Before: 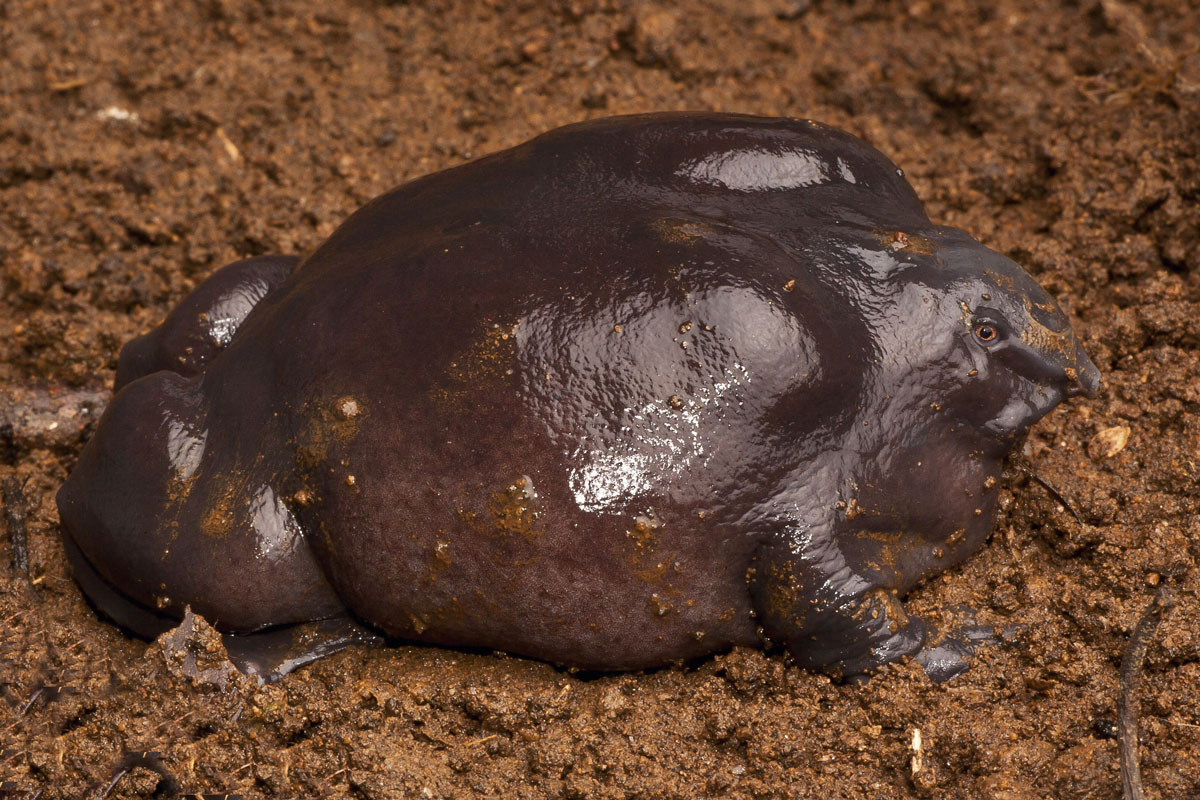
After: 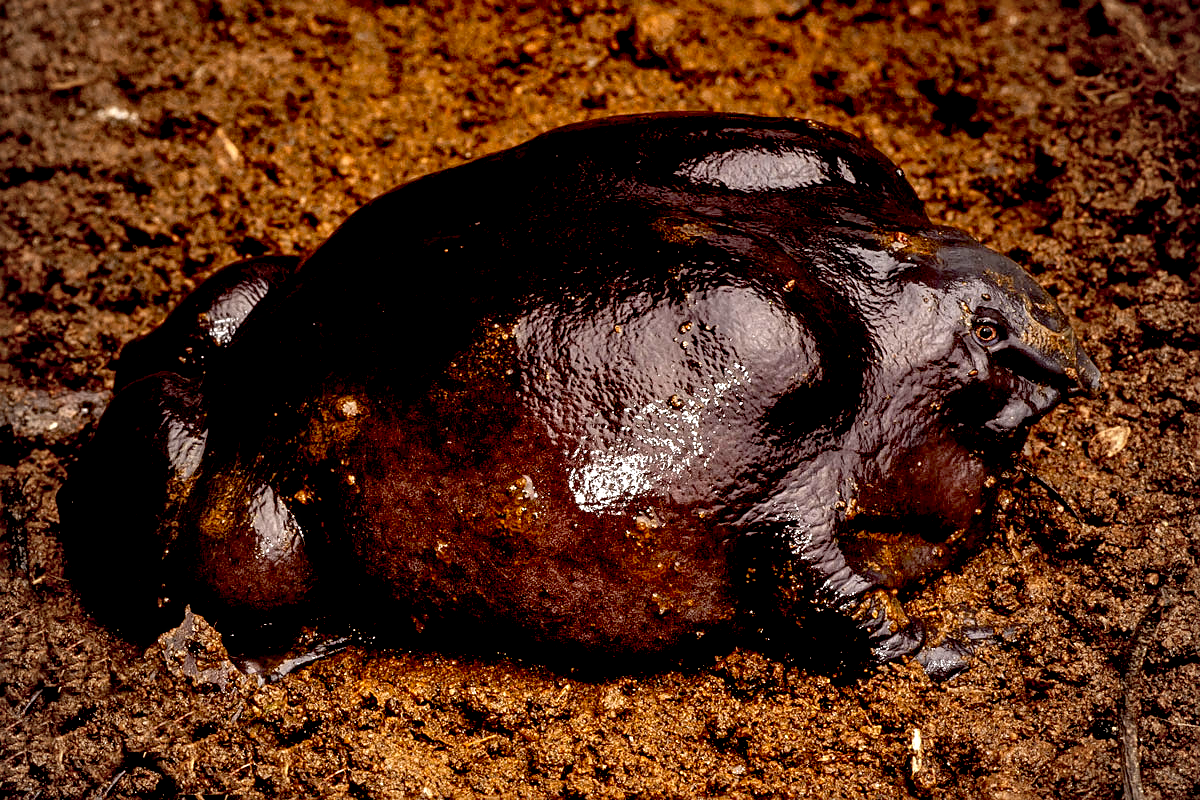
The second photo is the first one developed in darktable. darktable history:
color calibration: illuminant same as pipeline (D50), adaptation XYZ, x 0.346, y 0.358, temperature 5007.23 K
local contrast: detail 130%
exposure: black level correction 0.042, exposure 0.499 EV, compensate highlight preservation false
sharpen: on, module defaults
contrast brightness saturation: contrast 0.035, saturation 0.161
vignetting: fall-off start 72.34%, fall-off radius 107.08%, width/height ratio 0.729
